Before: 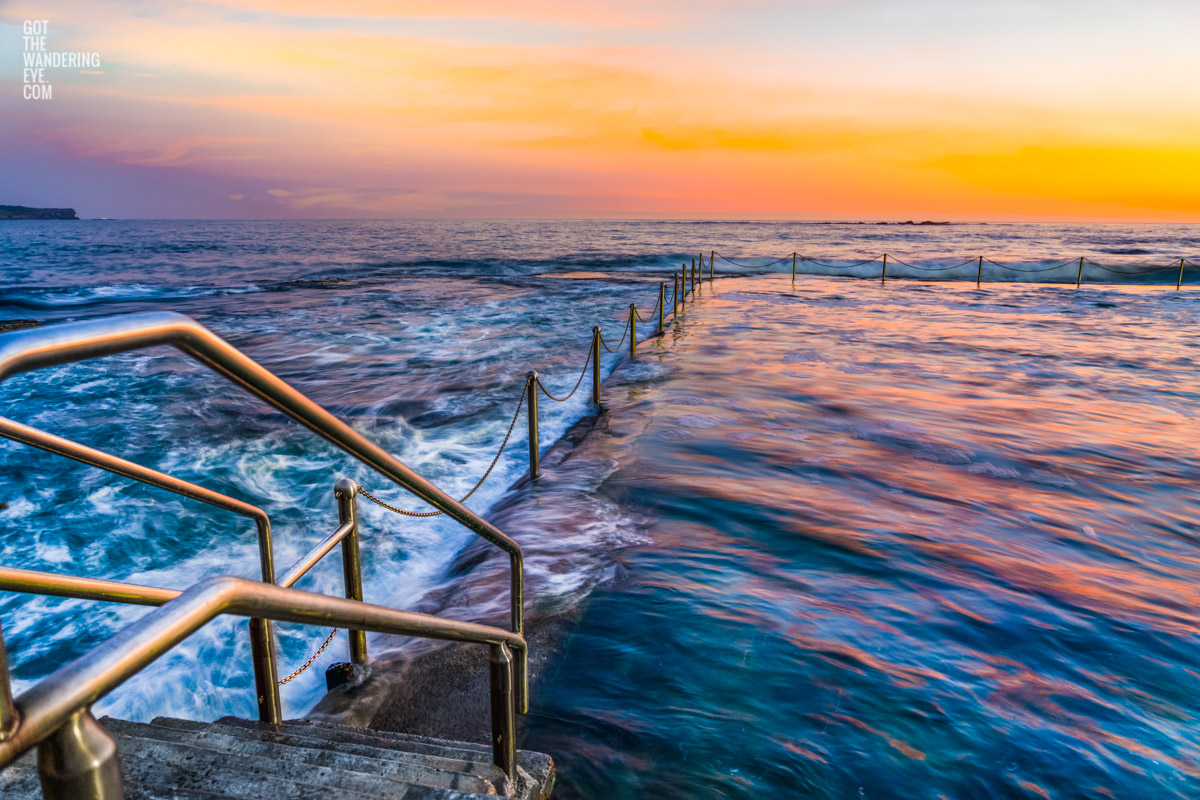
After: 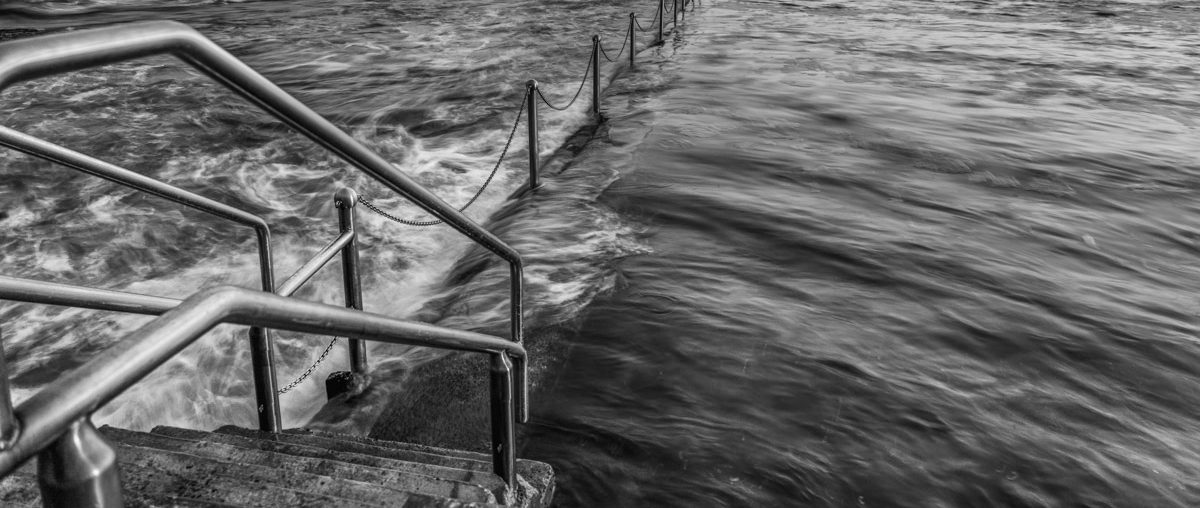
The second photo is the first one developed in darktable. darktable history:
monochrome: on, module defaults
crop and rotate: top 36.435%
